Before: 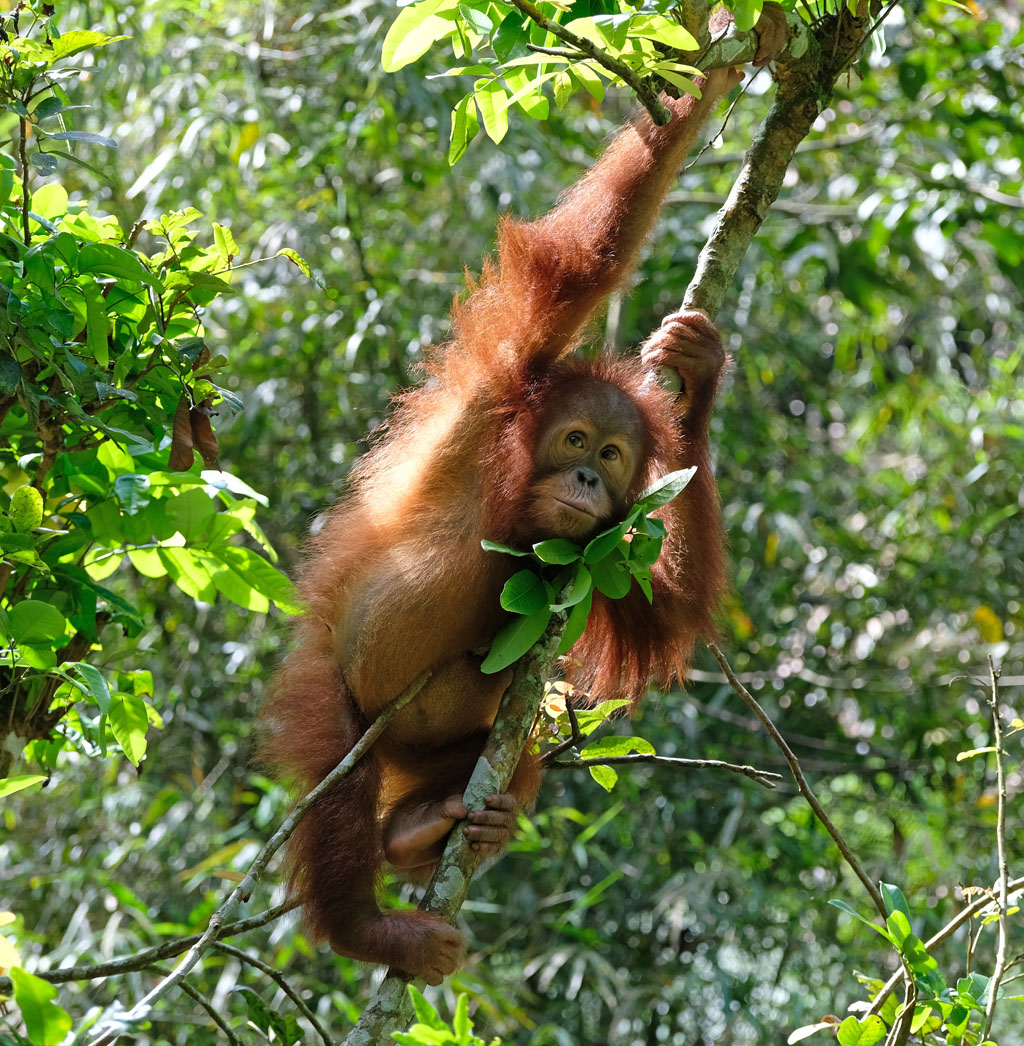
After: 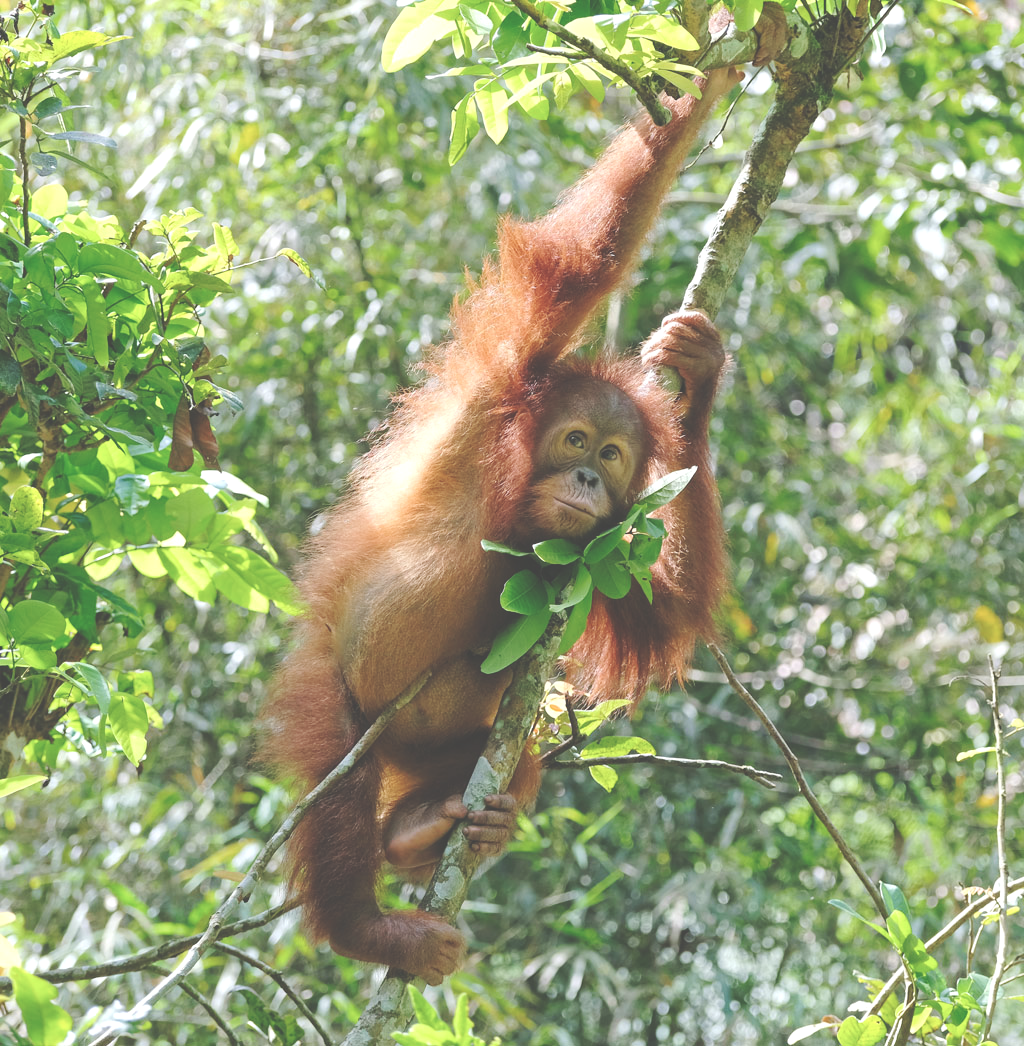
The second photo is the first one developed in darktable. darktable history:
levels: levels [0, 0.476, 0.951]
base curve: curves: ch0 [(0, 0) (0.158, 0.273) (0.879, 0.895) (1, 1)], preserve colors none
exposure: black level correction -0.028, compensate highlight preservation false
